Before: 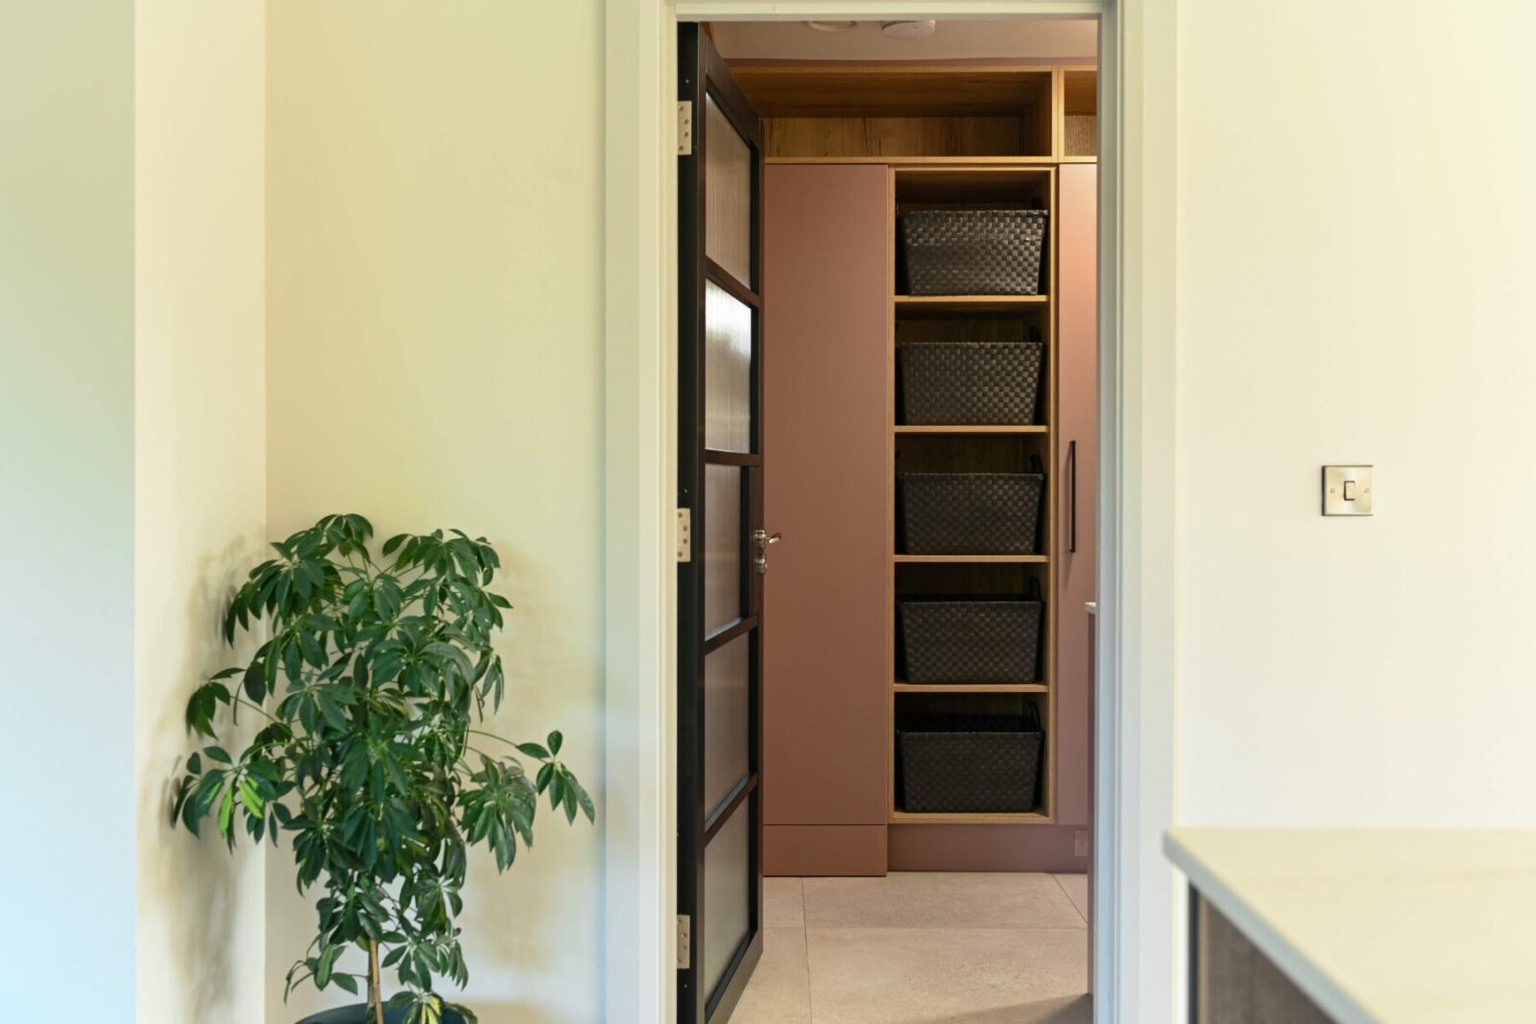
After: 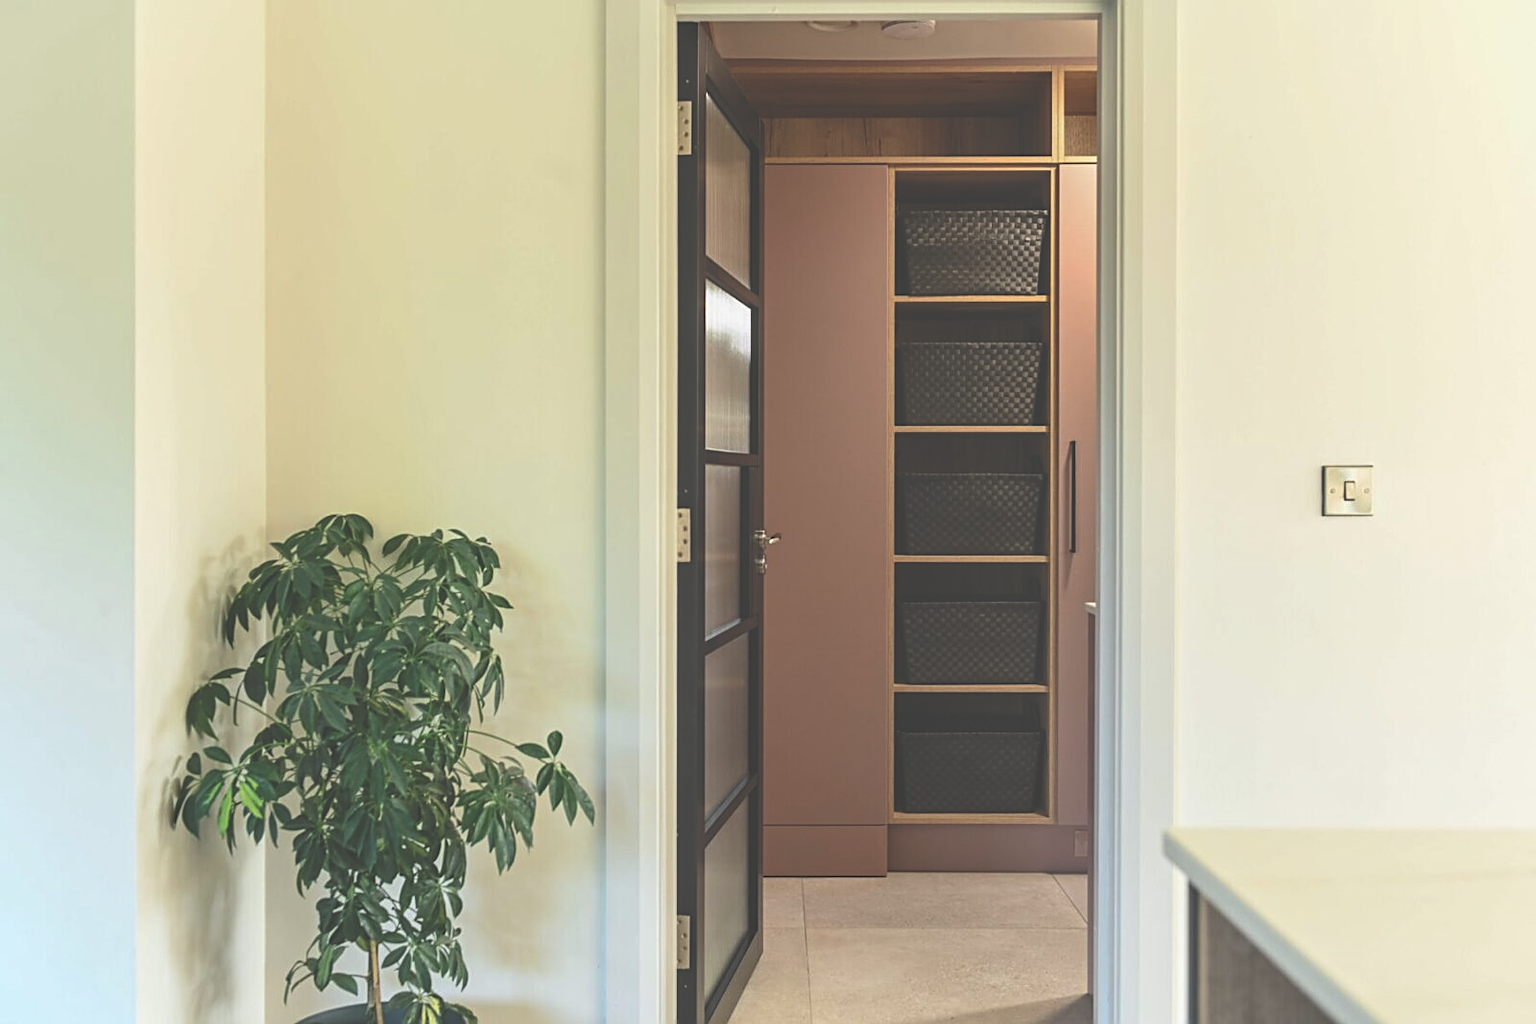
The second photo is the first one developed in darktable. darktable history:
local contrast: on, module defaults
sharpen: on, module defaults
exposure: black level correction -0.062, exposure -0.05 EV, compensate highlight preservation false
